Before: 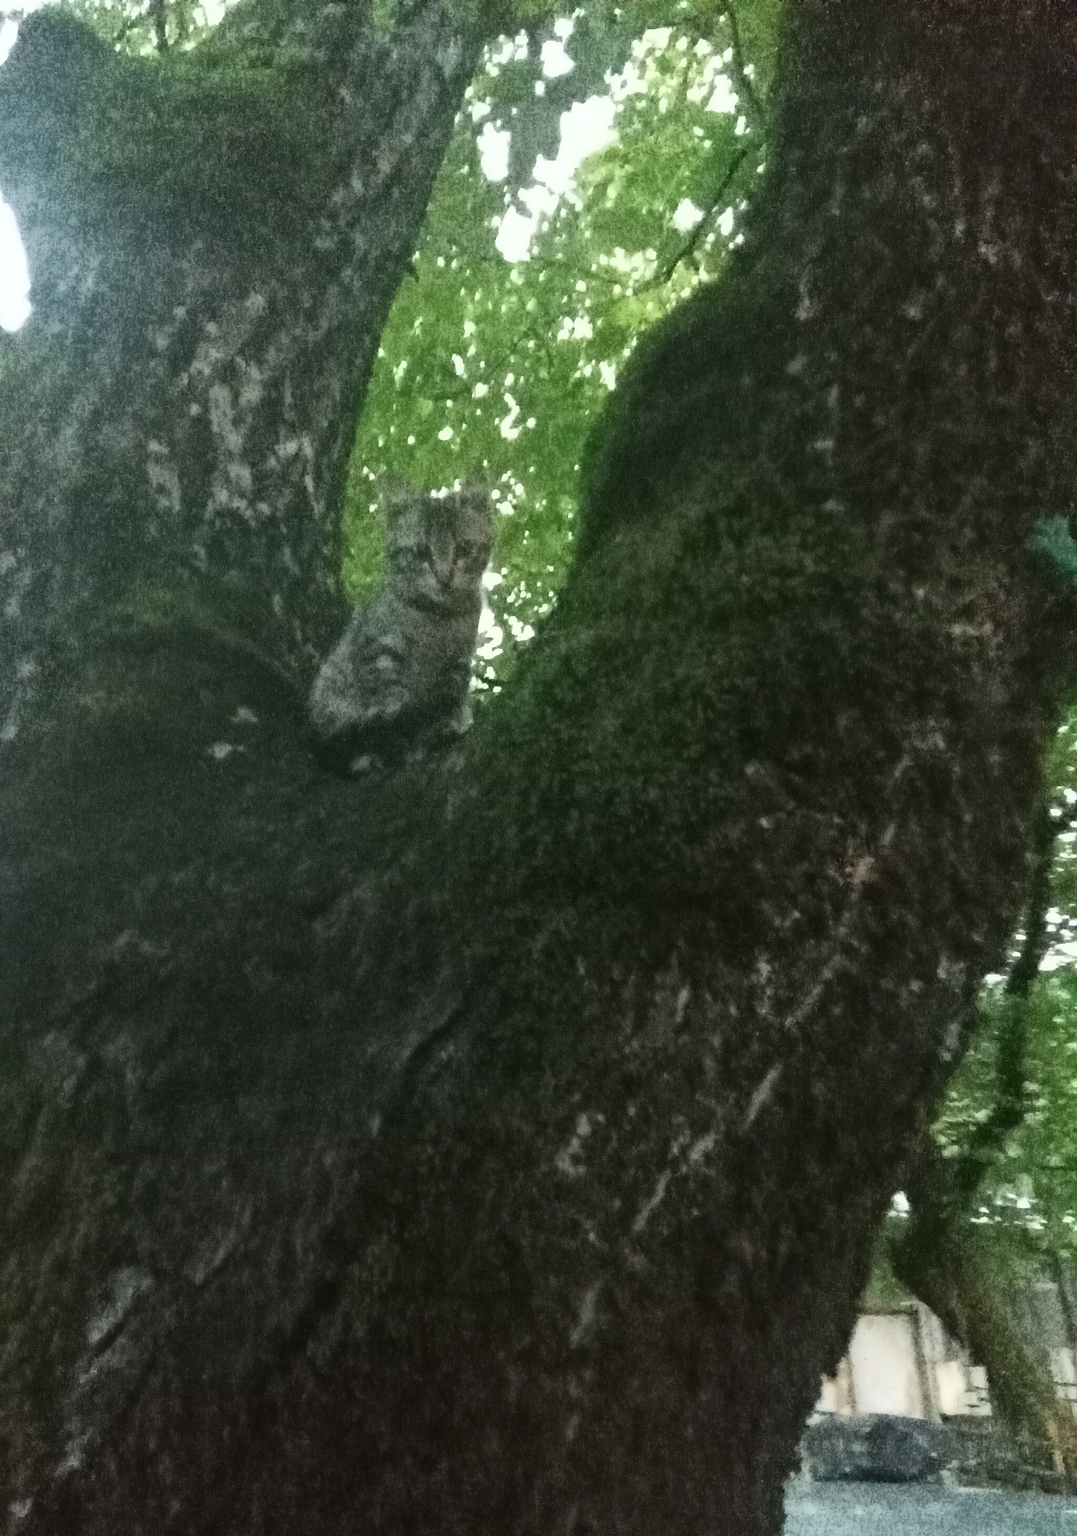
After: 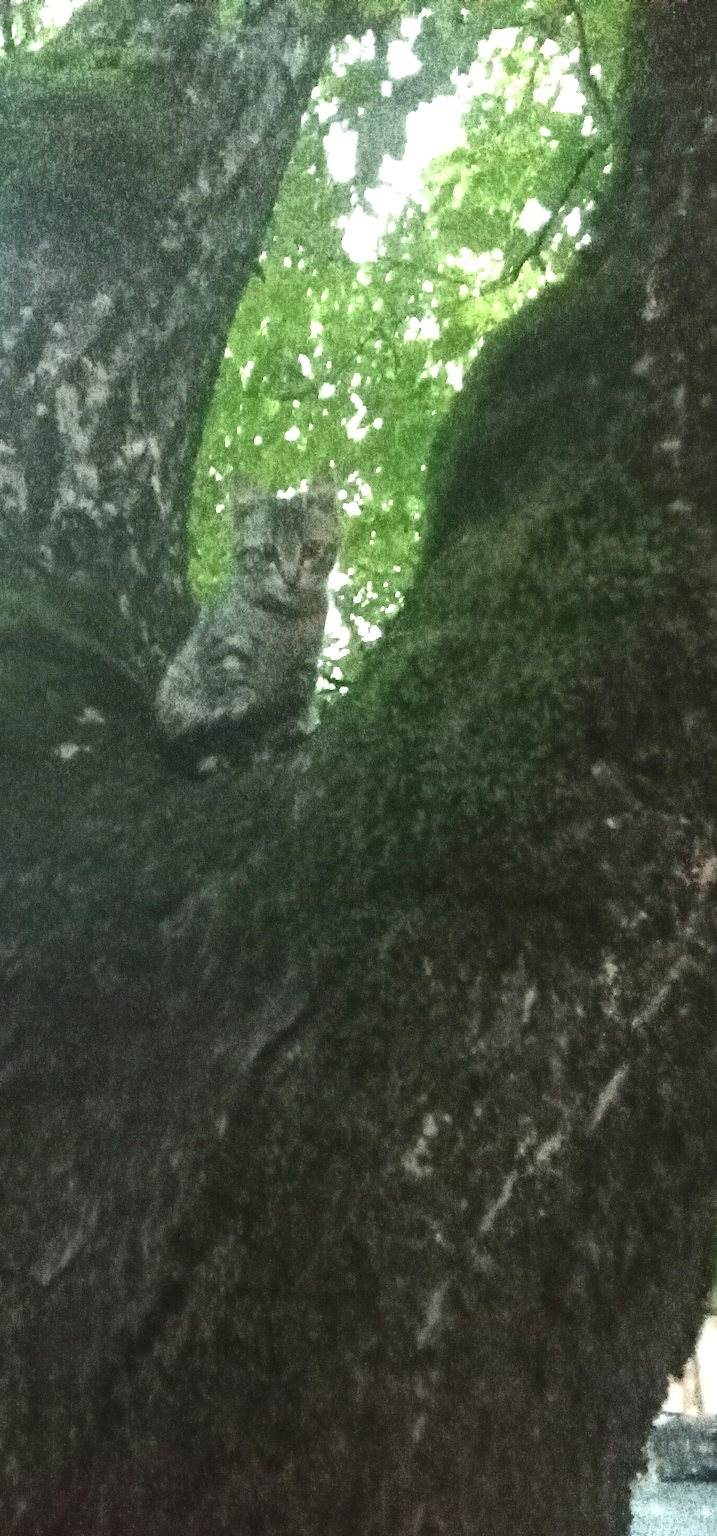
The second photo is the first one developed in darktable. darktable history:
exposure: black level correction -0.002, exposure 0.708 EV, compensate exposure bias true, compensate highlight preservation false
crop and rotate: left 14.292%, right 19.041%
